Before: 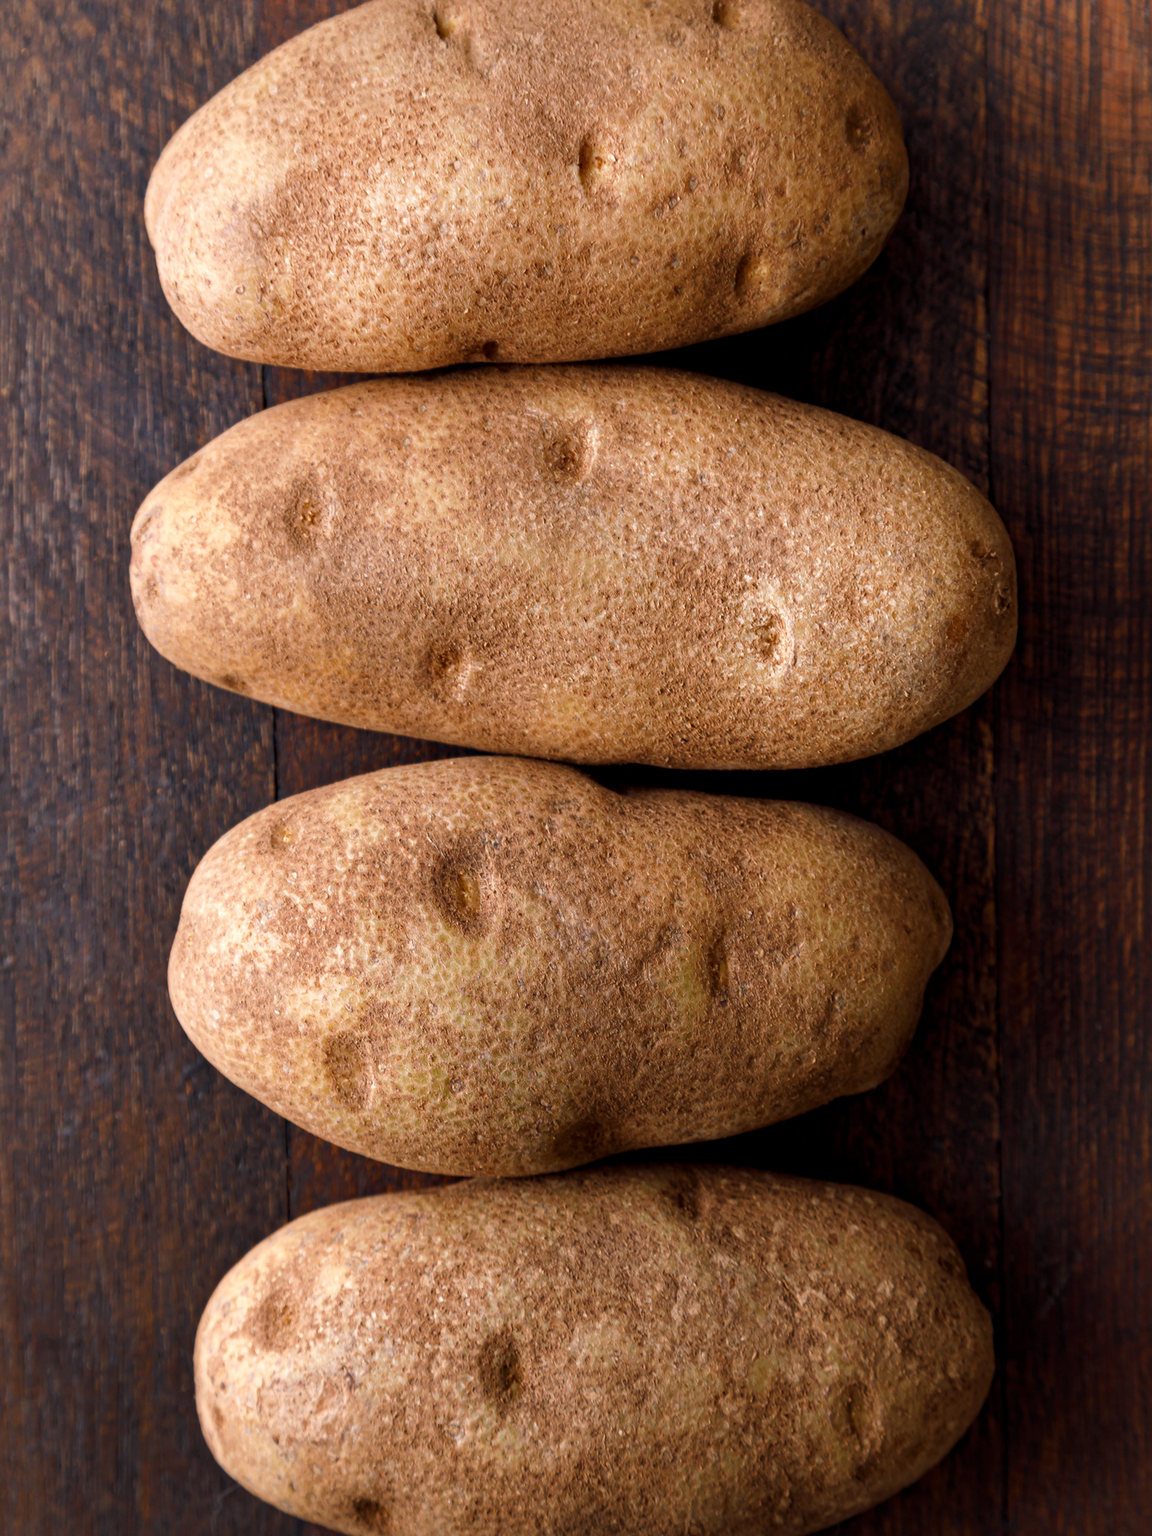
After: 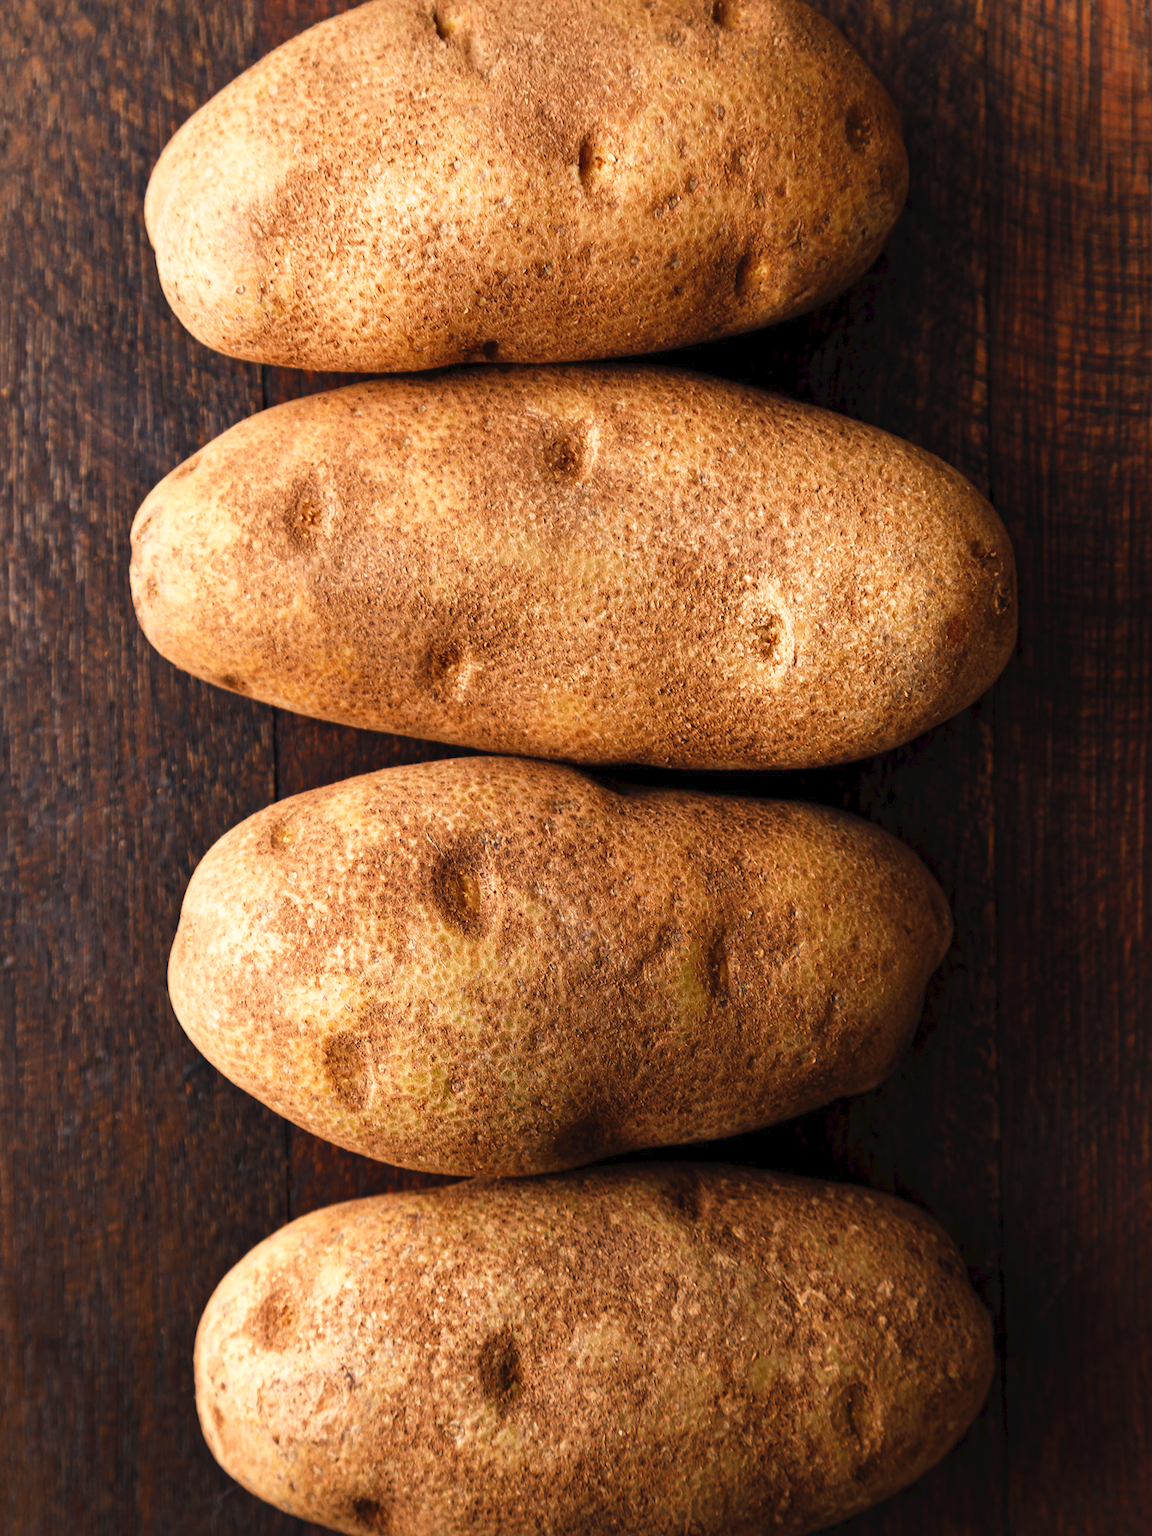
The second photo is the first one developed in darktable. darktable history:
tone curve: curves: ch0 [(0, 0) (0.003, 0.036) (0.011, 0.04) (0.025, 0.042) (0.044, 0.052) (0.069, 0.066) (0.1, 0.085) (0.136, 0.106) (0.177, 0.144) (0.224, 0.188) (0.277, 0.241) (0.335, 0.307) (0.399, 0.382) (0.468, 0.466) (0.543, 0.56) (0.623, 0.672) (0.709, 0.772) (0.801, 0.876) (0.898, 0.949) (1, 1)], preserve colors none
white balance: red 1.029, blue 0.92
